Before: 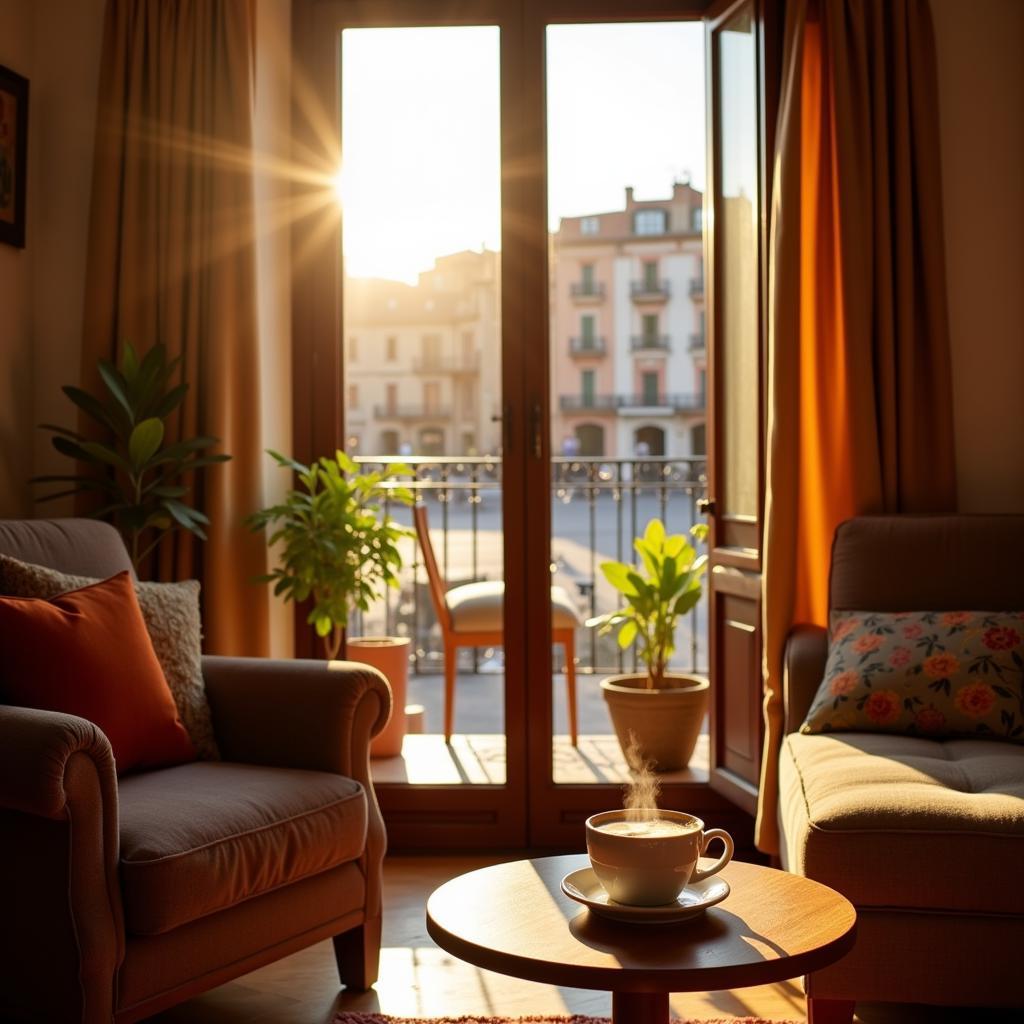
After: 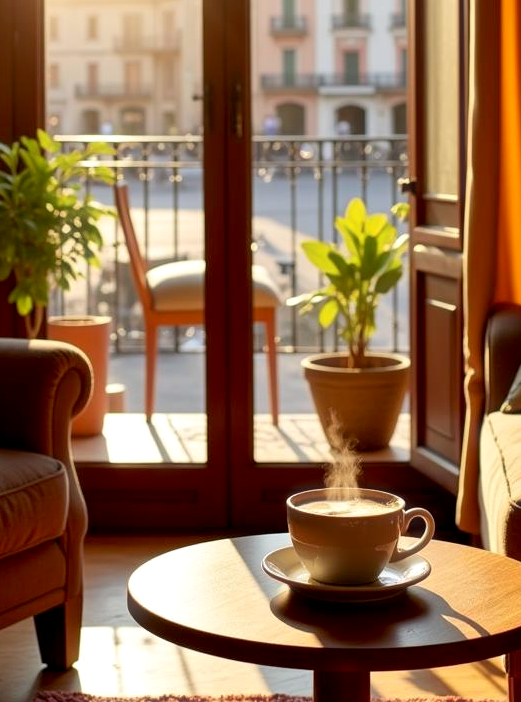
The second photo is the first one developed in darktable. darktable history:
crop and rotate: left 29.255%, top 31.374%, right 19.849%
exposure: black level correction 0.008, exposure 0.088 EV, compensate exposure bias true, compensate highlight preservation false
haze removal: strength -0.113, compatibility mode true, adaptive false
